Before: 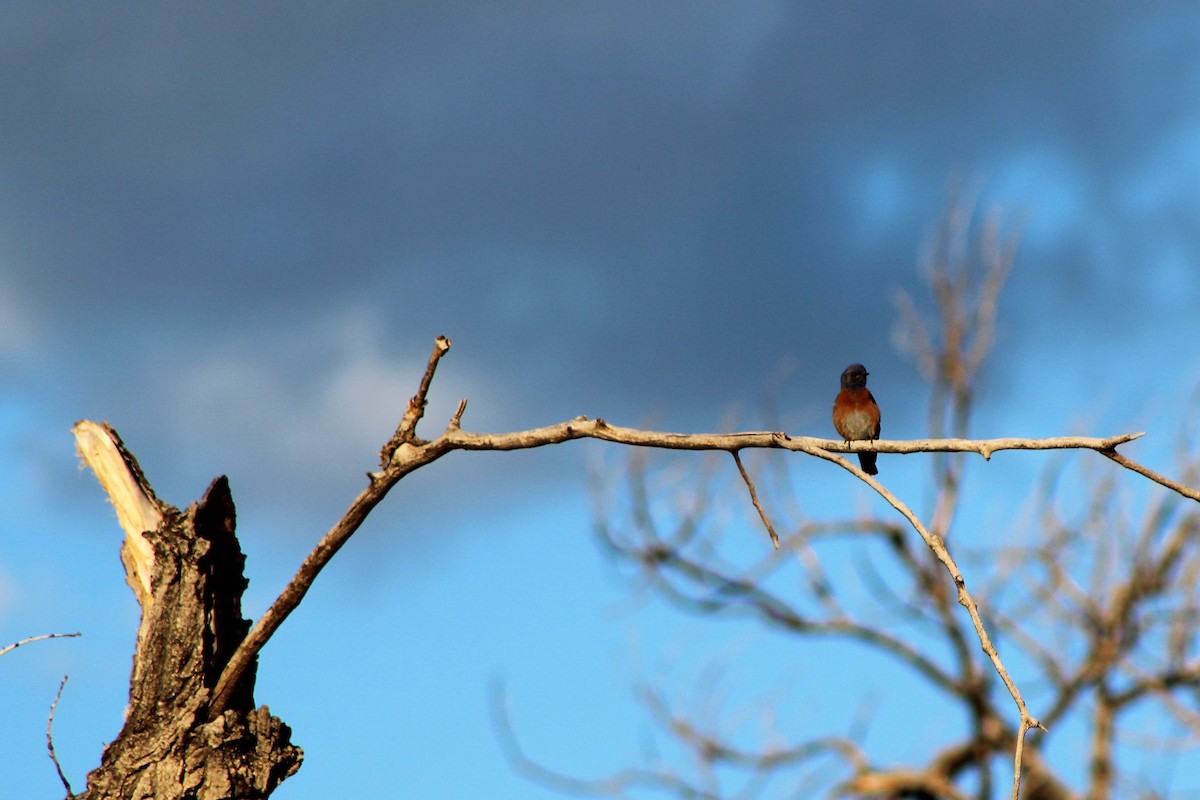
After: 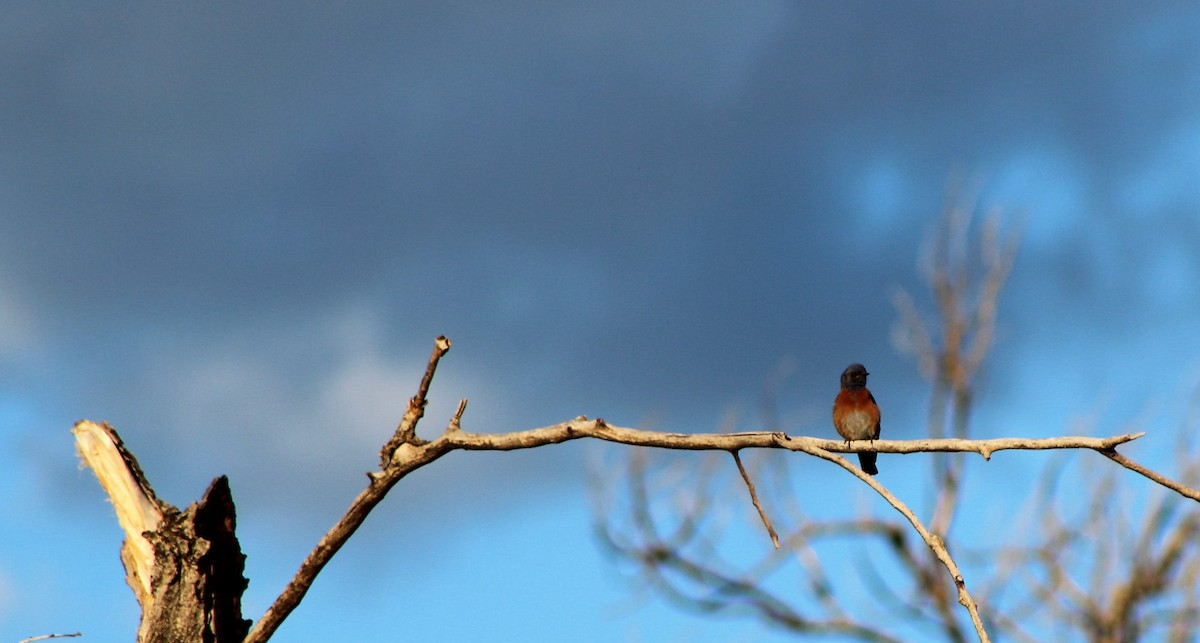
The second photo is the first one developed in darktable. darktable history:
crop: bottom 19.564%
